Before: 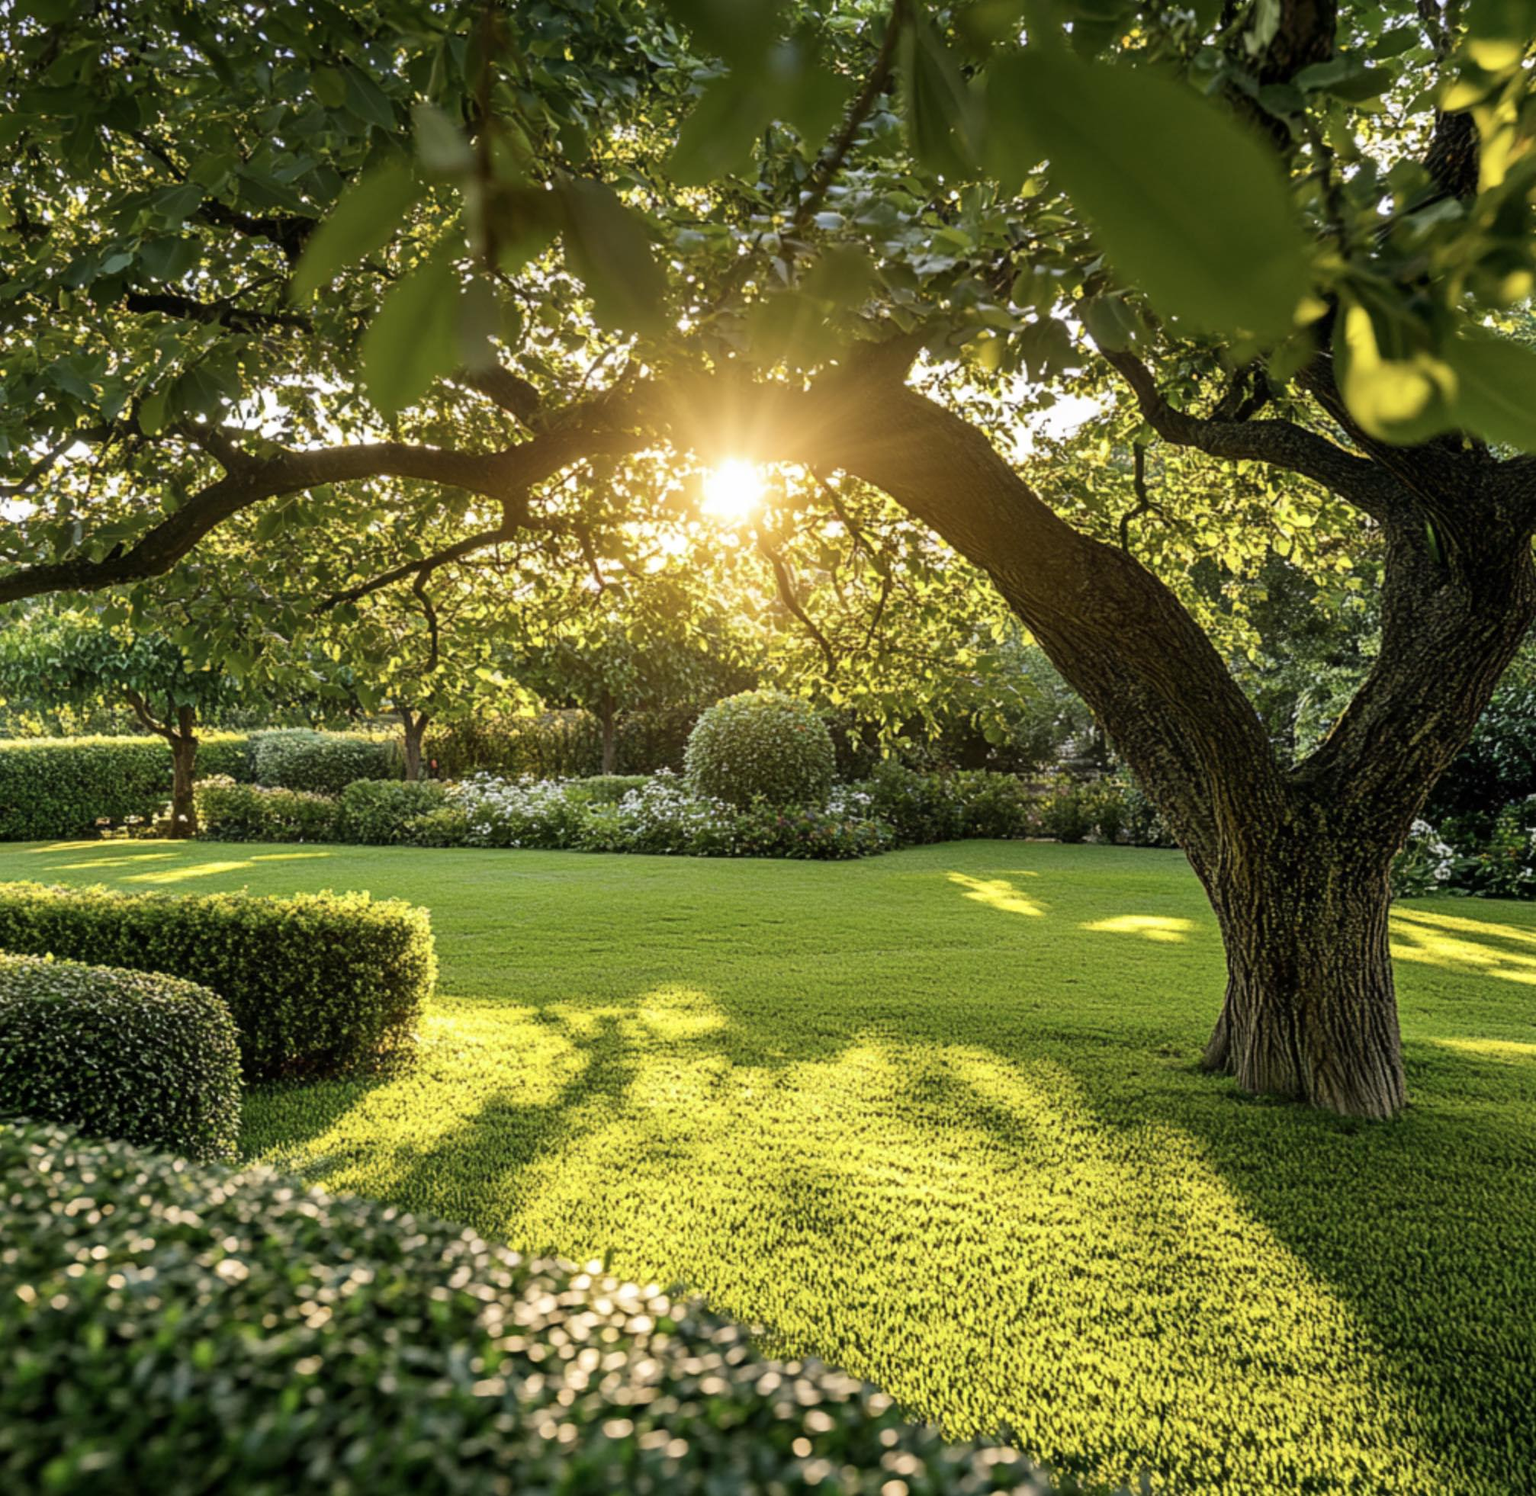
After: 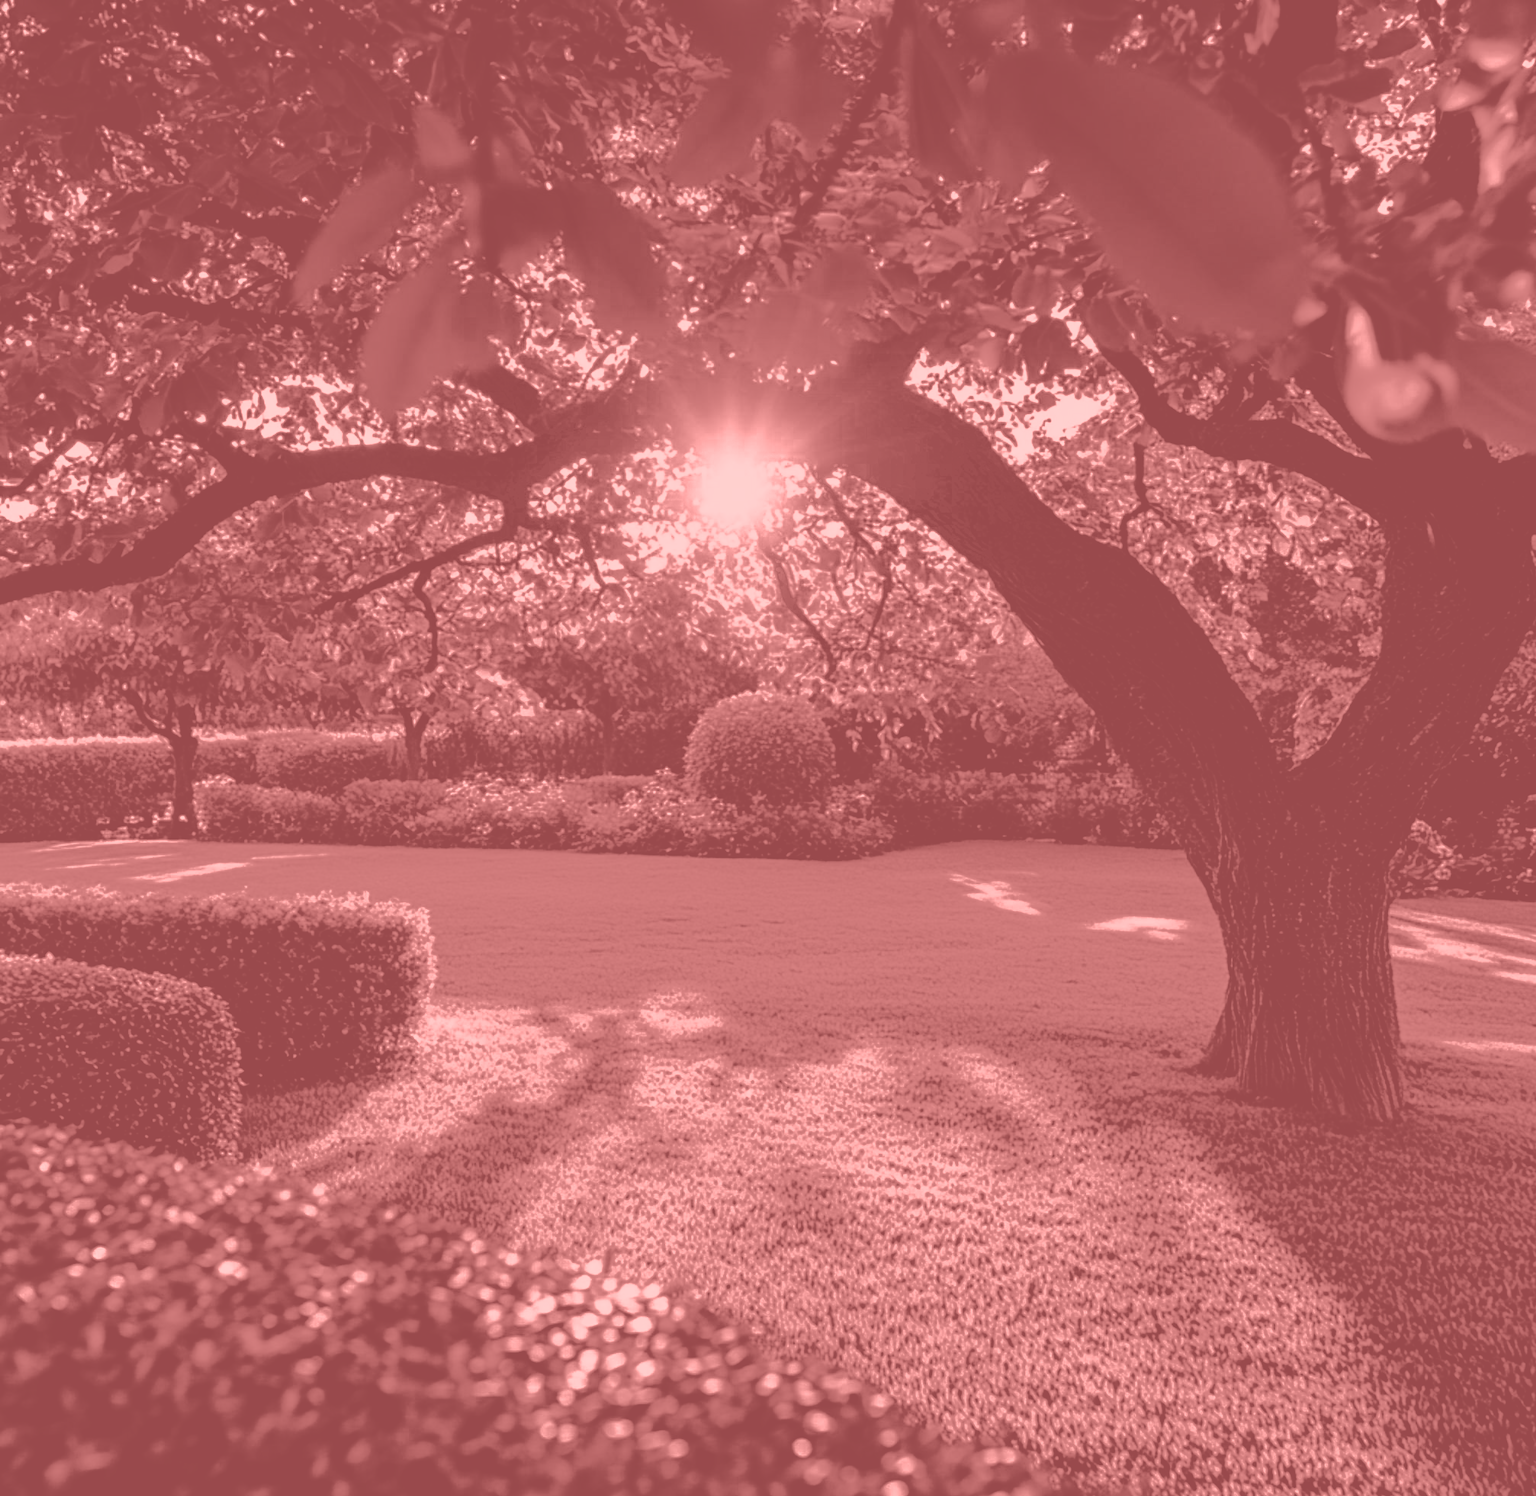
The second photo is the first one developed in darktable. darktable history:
white balance: red 1.08, blue 0.791
base curve: curves: ch0 [(0, 0) (0.036, 0.037) (0.121, 0.228) (0.46, 0.76) (0.859, 0.983) (1, 1)], preserve colors none
colorize: saturation 51%, source mix 50.67%, lightness 50.67%
color zones: curves: ch0 [(0.11, 0.396) (0.195, 0.36) (0.25, 0.5) (0.303, 0.412) (0.357, 0.544) (0.75, 0.5) (0.967, 0.328)]; ch1 [(0, 0.468) (0.112, 0.512) (0.202, 0.6) (0.25, 0.5) (0.307, 0.352) (0.357, 0.544) (0.75, 0.5) (0.963, 0.524)]
color balance rgb: shadows lift › luminance -18.76%, shadows lift › chroma 35.44%, power › luminance -3.76%, power › hue 142.17°, highlights gain › chroma 7.5%, highlights gain › hue 184.75°, global offset › luminance -0.52%, global offset › chroma 0.91%, global offset › hue 173.36°, shadows fall-off 300%, white fulcrum 2 EV, highlights fall-off 300%, linear chroma grading › shadows 17.19%, linear chroma grading › highlights 61.12%, linear chroma grading › global chroma 50%, hue shift -150.52°, perceptual brilliance grading › global brilliance 12%, mask middle-gray fulcrum 100%, contrast gray fulcrum 38.43%, contrast 35.15%, saturation formula JzAzBz (2021)
